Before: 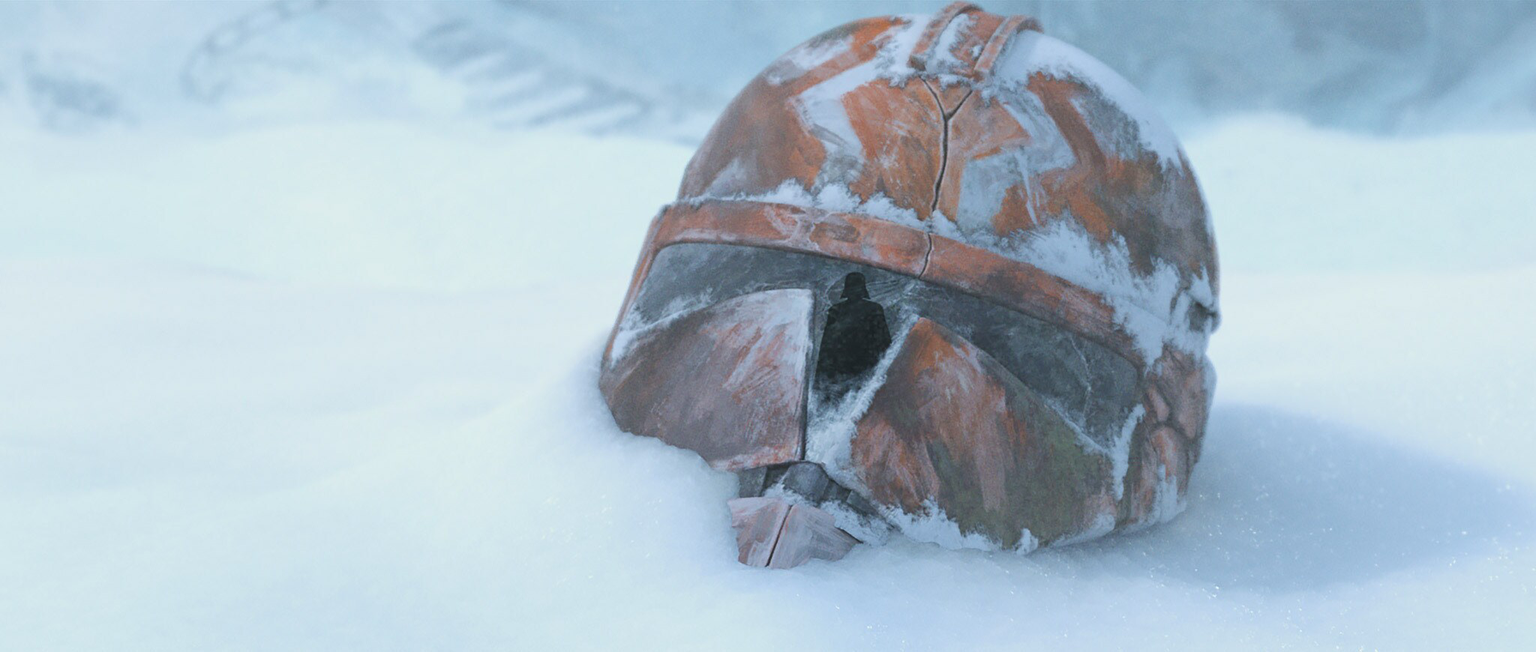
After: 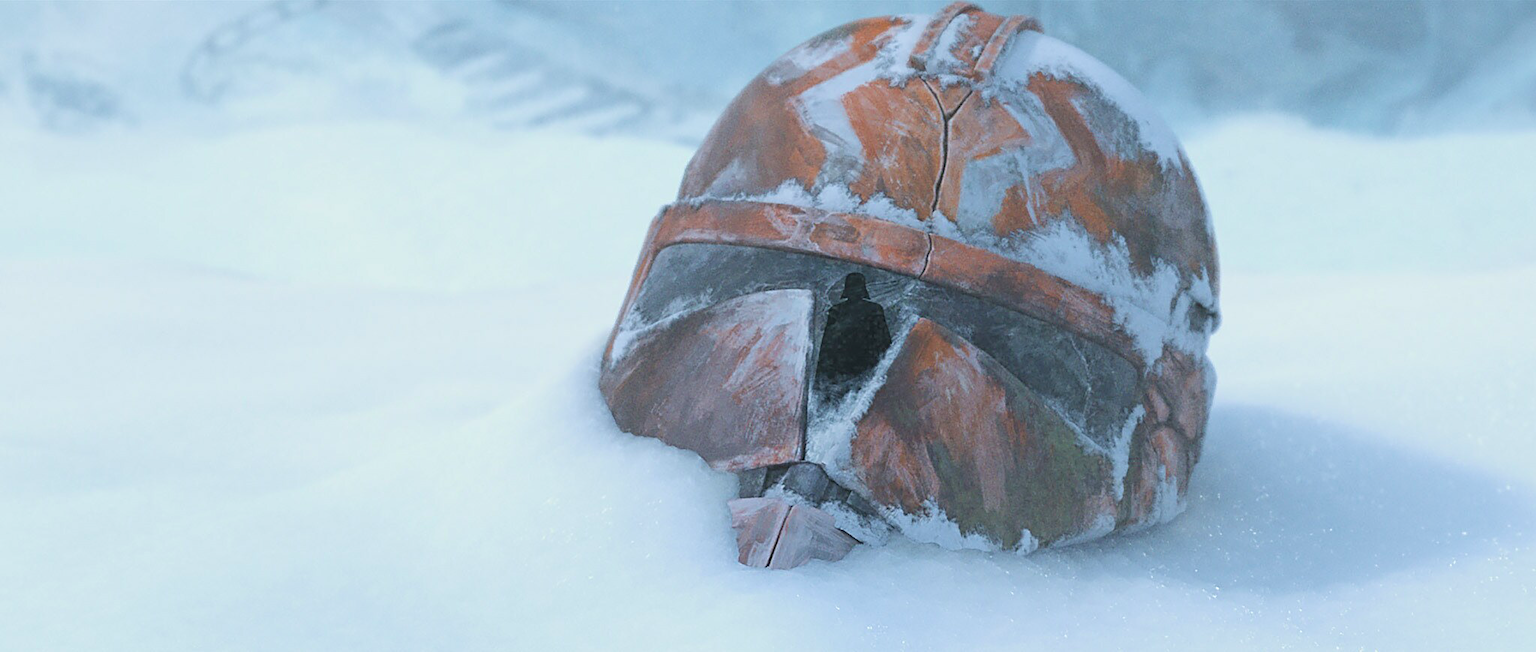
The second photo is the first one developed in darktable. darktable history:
velvia: strength 15%
sharpen: on, module defaults
